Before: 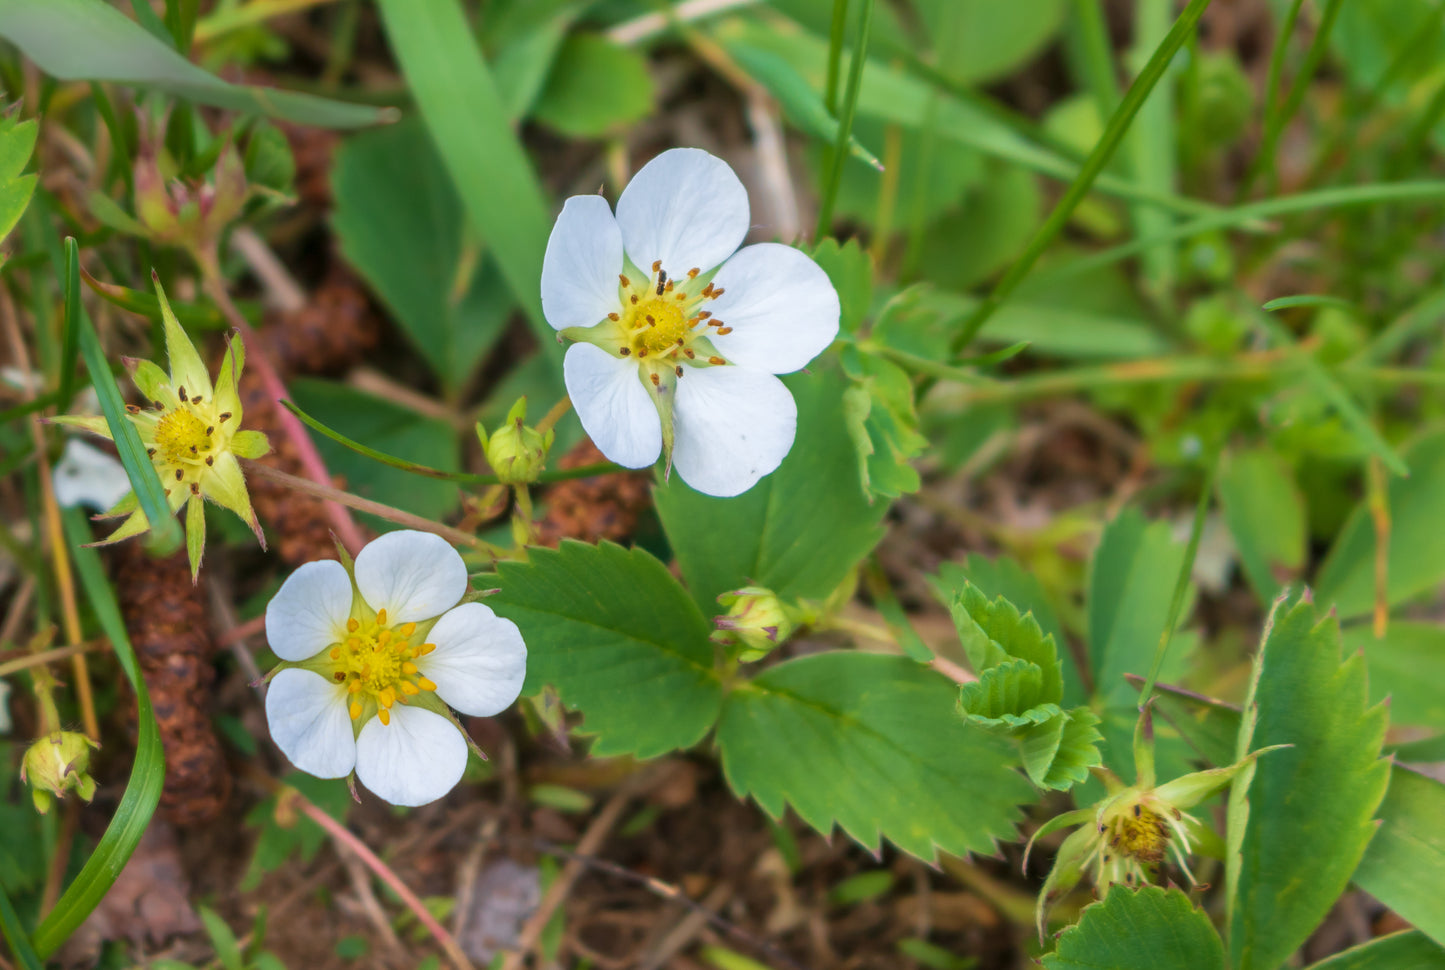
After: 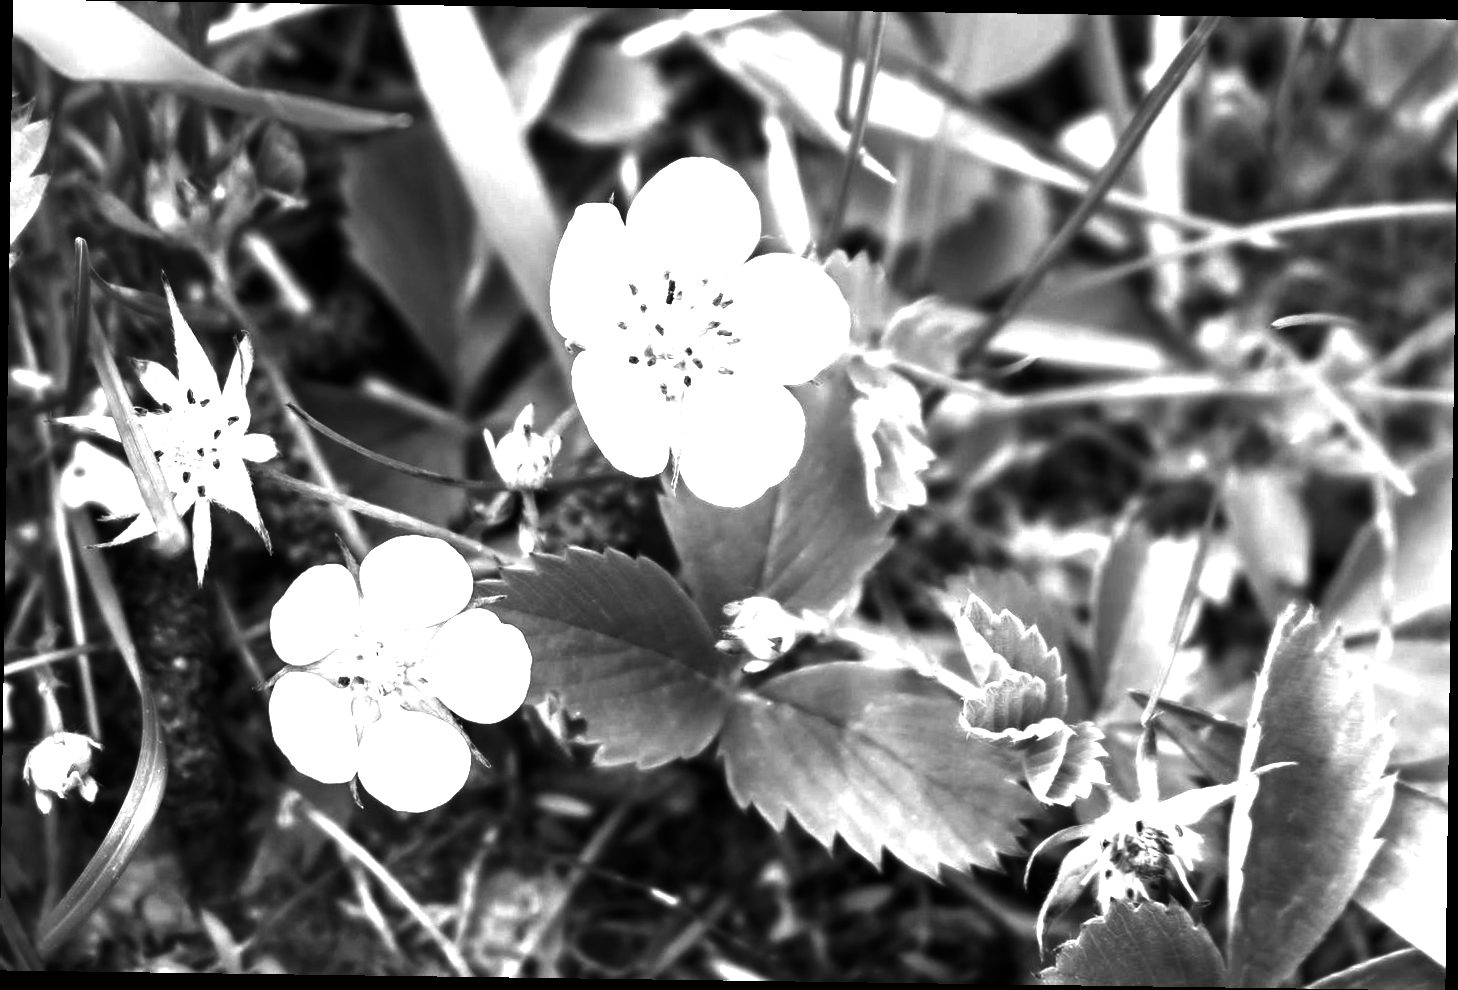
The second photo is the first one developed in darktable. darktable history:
exposure: black level correction 0, exposure 1.741 EV, compensate exposure bias true, compensate highlight preservation false
rotate and perspective: rotation 0.8°, automatic cropping off
contrast brightness saturation: contrast 0.02, brightness -1, saturation -1
